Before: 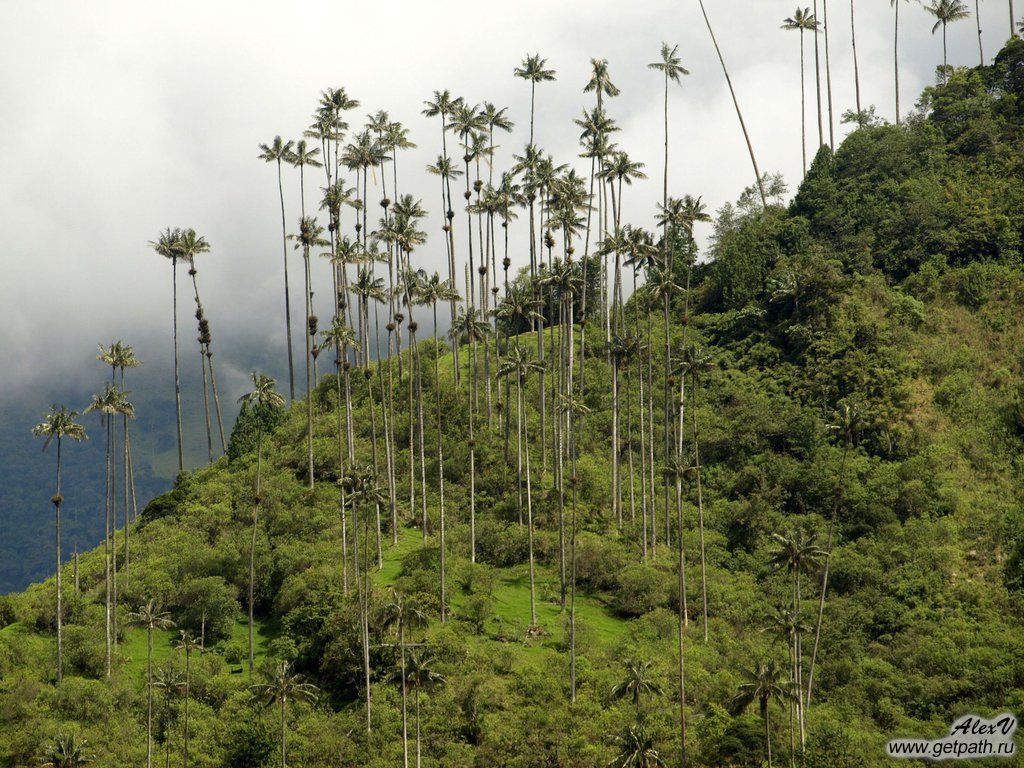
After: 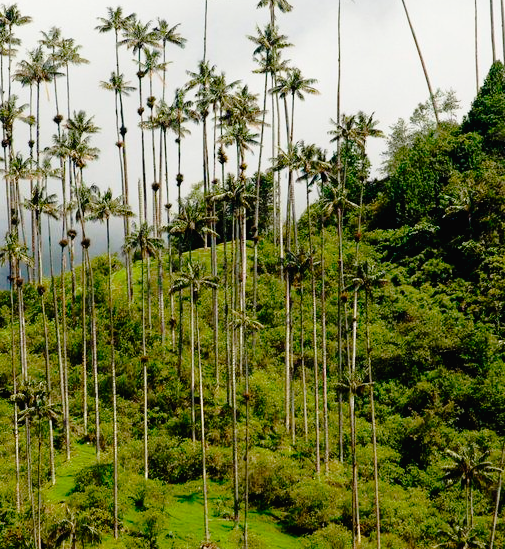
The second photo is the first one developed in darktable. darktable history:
color balance rgb: global offset › luminance -0.507%, perceptual saturation grading › global saturation 0.843%, global vibrance 20%
tone curve: curves: ch0 [(0.014, 0.013) (0.088, 0.043) (0.208, 0.176) (0.257, 0.267) (0.406, 0.483) (0.489, 0.556) (0.667, 0.73) (0.793, 0.851) (0.994, 0.974)]; ch1 [(0, 0) (0.161, 0.092) (0.35, 0.33) (0.392, 0.392) (0.457, 0.467) (0.505, 0.497) (0.537, 0.518) (0.553, 0.53) (0.58, 0.567) (0.739, 0.697) (1, 1)]; ch2 [(0, 0) (0.346, 0.362) (0.448, 0.419) (0.502, 0.499) (0.533, 0.517) (0.556, 0.533) (0.629, 0.619) (0.717, 0.678) (1, 1)], preserve colors none
crop: left 32.026%, top 10.961%, right 18.566%, bottom 17.466%
